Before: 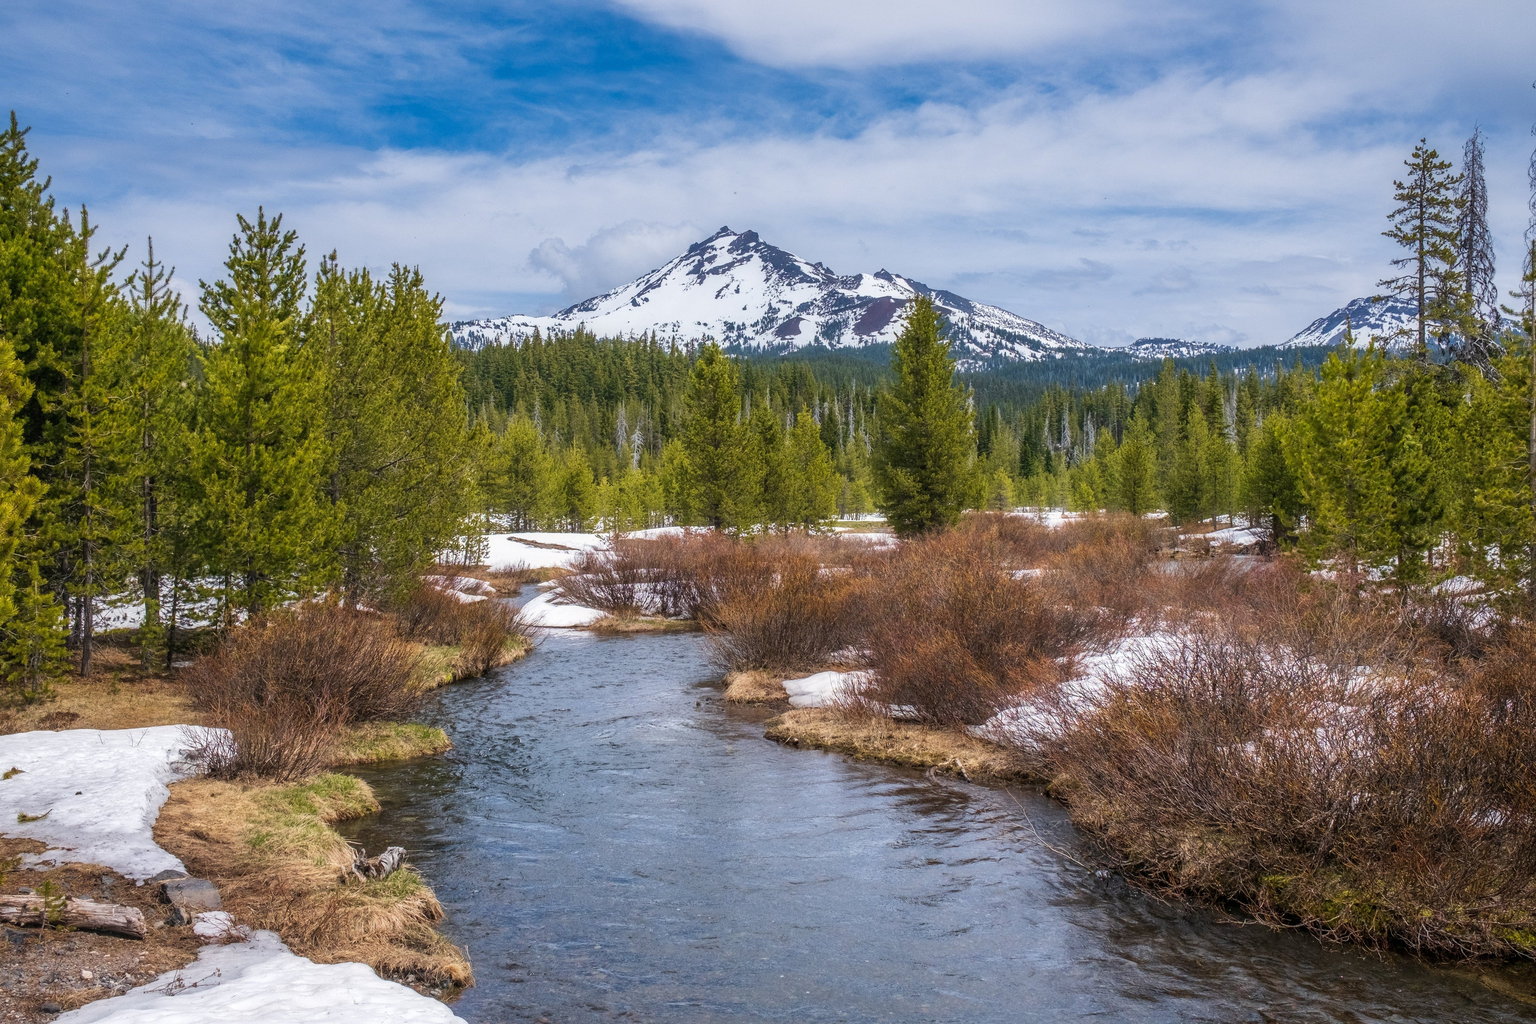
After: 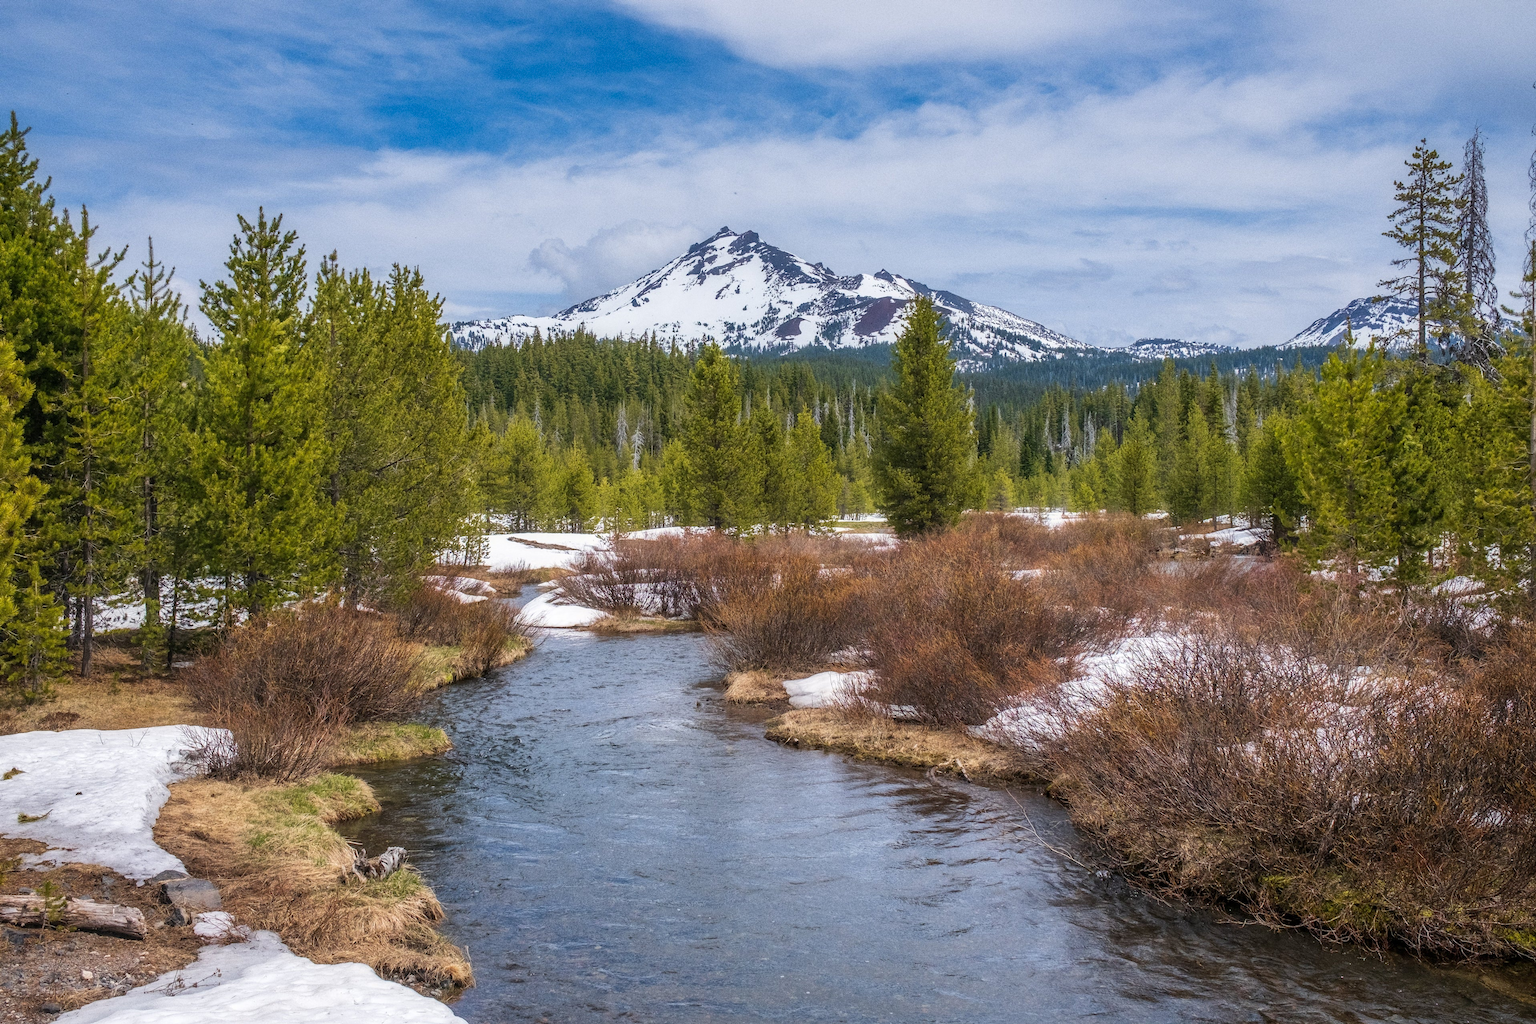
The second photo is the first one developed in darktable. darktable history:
grain: coarseness 0.09 ISO
tone equalizer: on, module defaults
